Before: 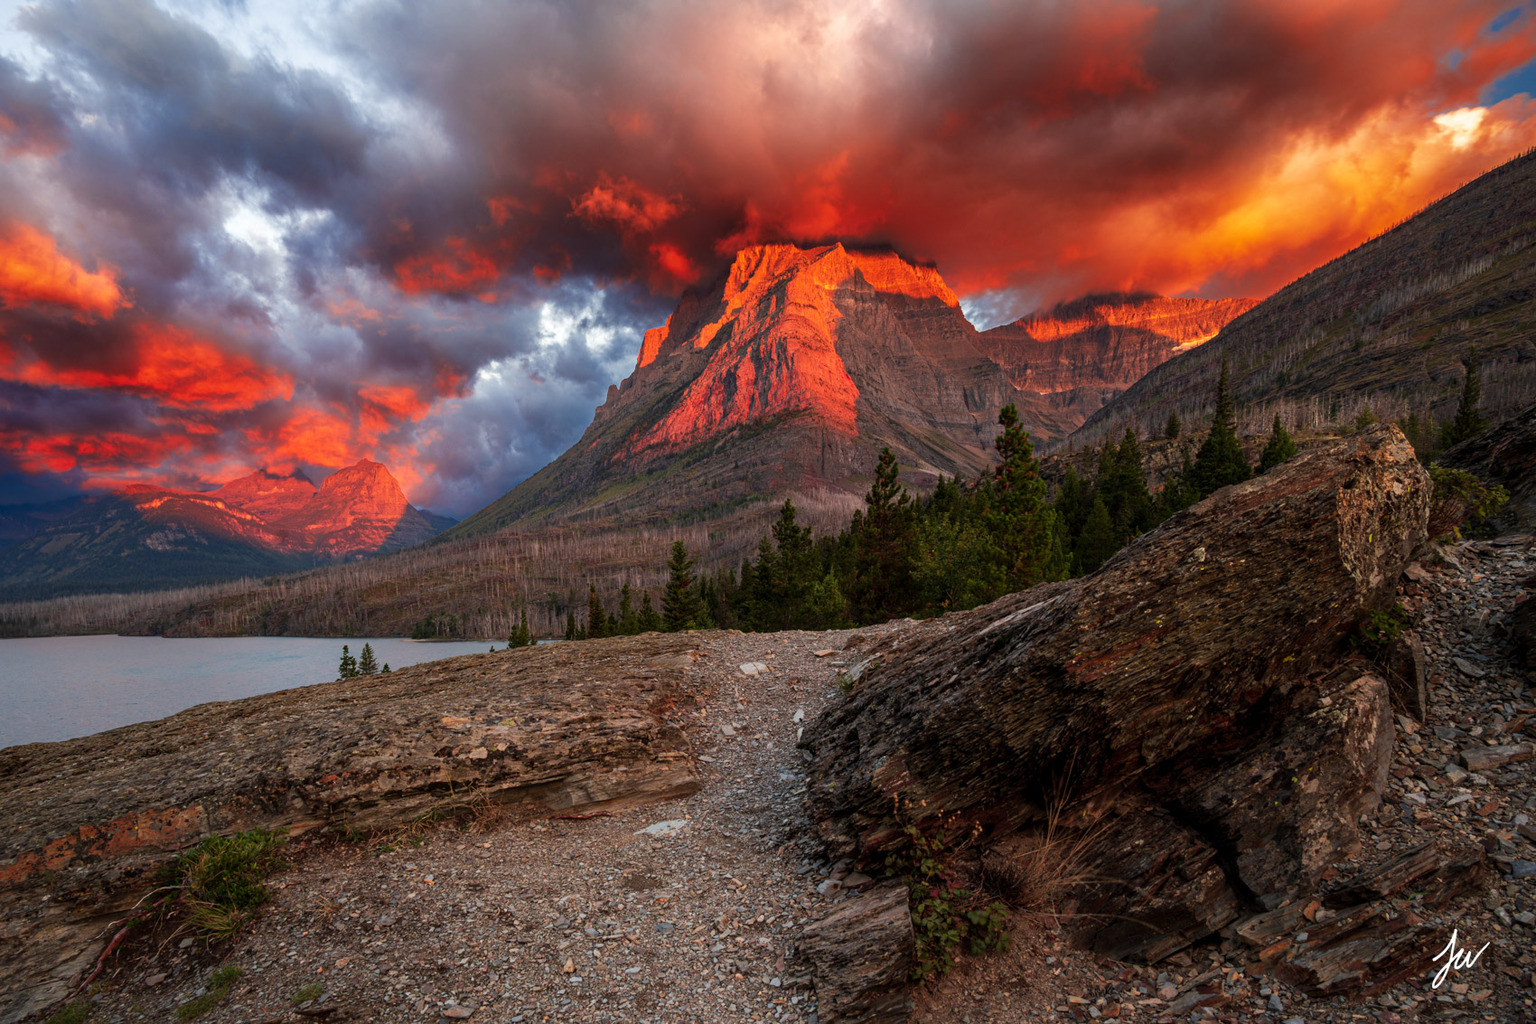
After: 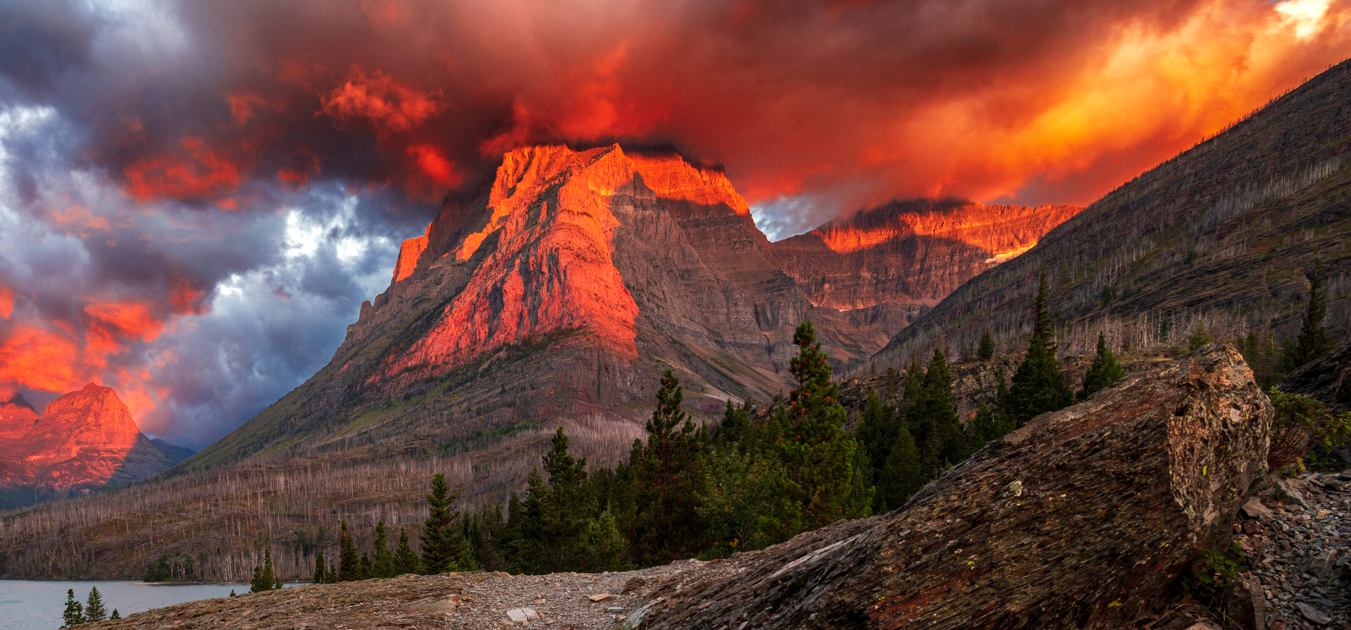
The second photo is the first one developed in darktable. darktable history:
levels: levels [0, 0.48, 0.961]
crop: left 18.38%, top 11.092%, right 2.134%, bottom 33.217%
